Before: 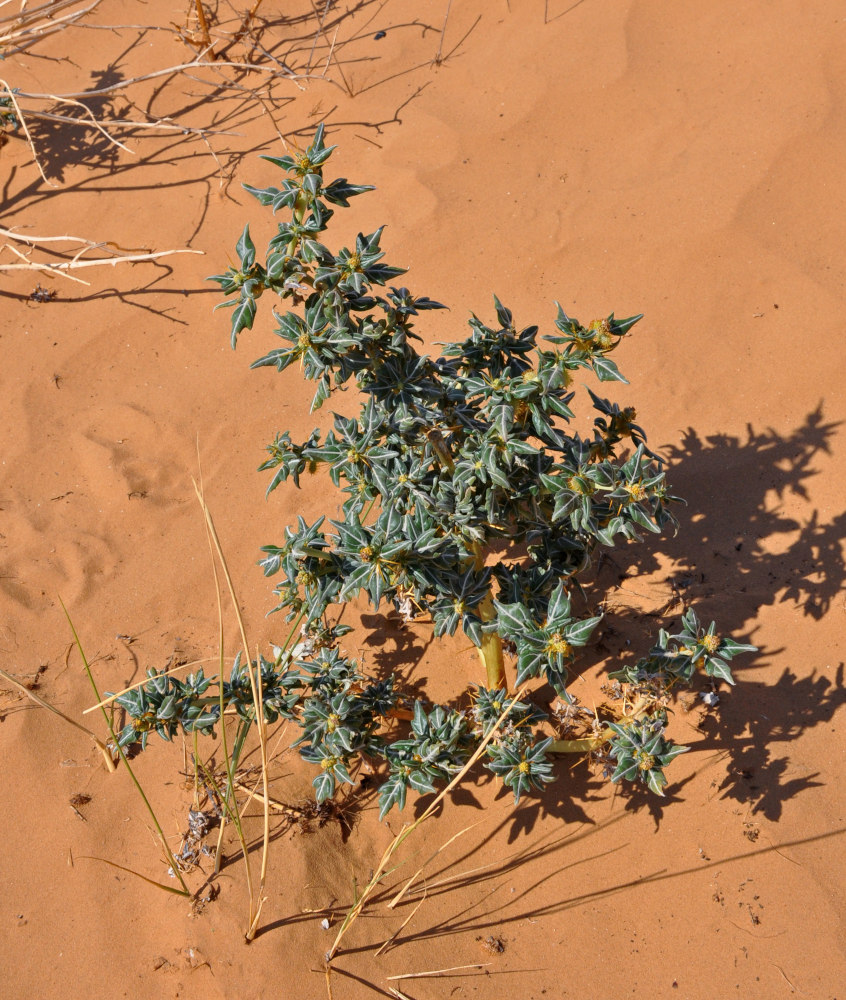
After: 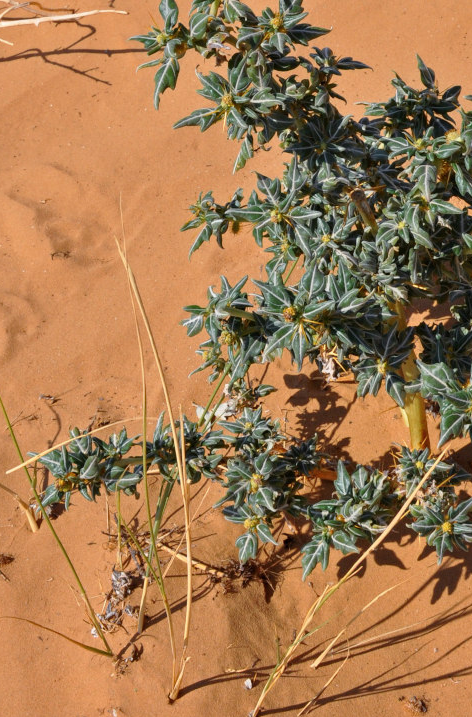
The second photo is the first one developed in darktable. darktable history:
crop: left 9.216%, top 24.087%, right 34.908%, bottom 4.157%
